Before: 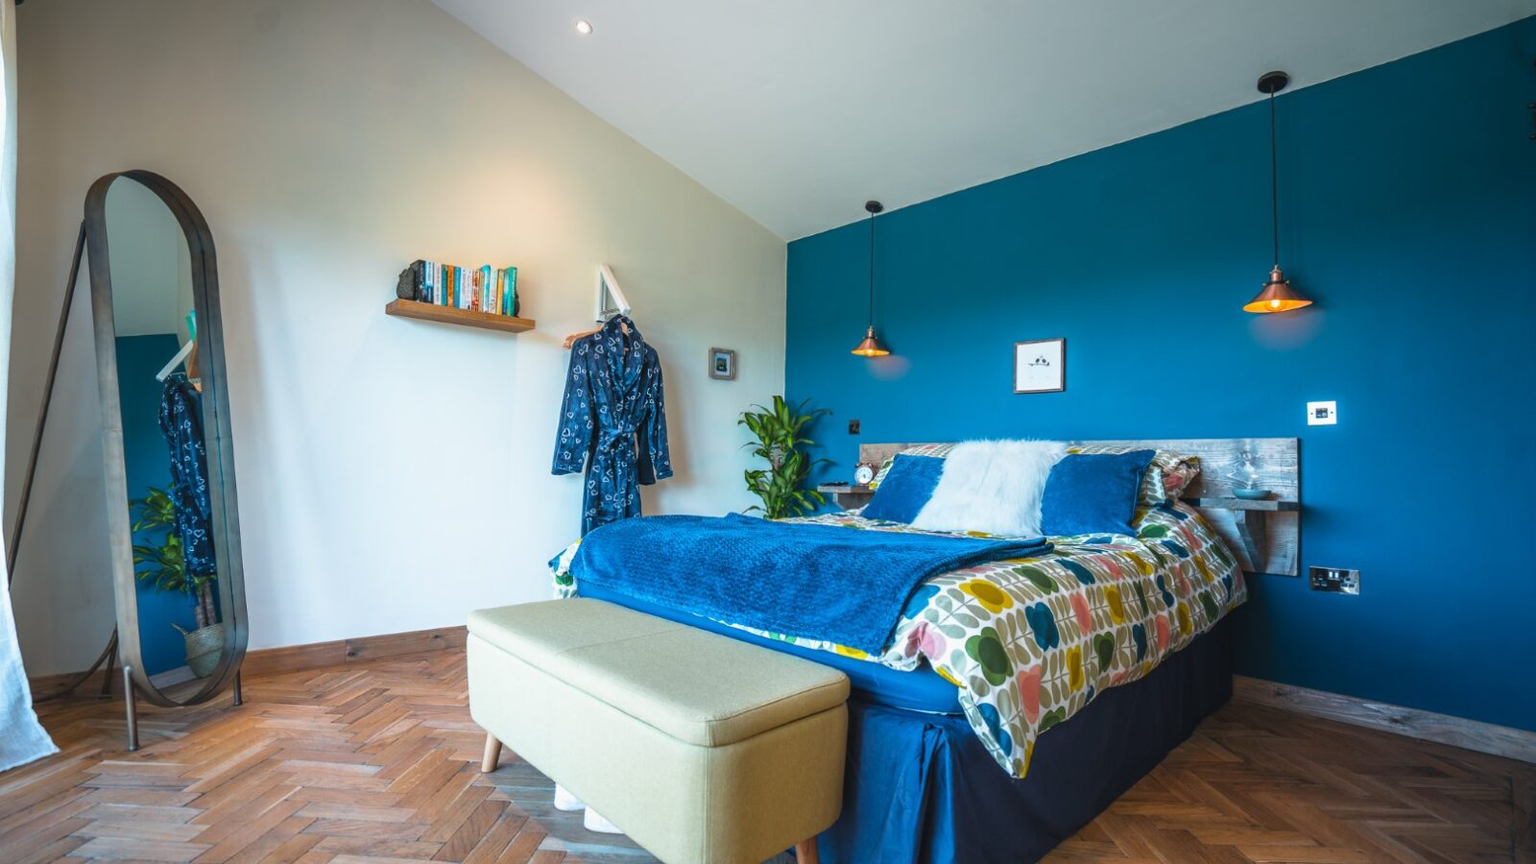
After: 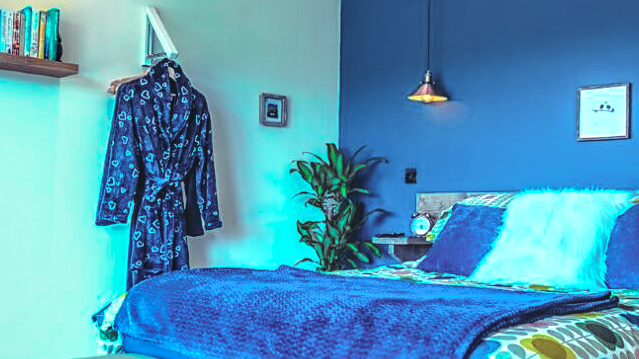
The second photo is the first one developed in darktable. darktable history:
shadows and highlights: shadows -20, white point adjustment -2, highlights -35
sharpen: on, module defaults
crop: left 30%, top 30%, right 30%, bottom 30%
tone curve: curves: ch0 [(0.001, 0.029) (0.084, 0.074) (0.162, 0.165) (0.304, 0.382) (0.466, 0.576) (0.654, 0.741) (0.848, 0.906) (0.984, 0.963)]; ch1 [(0, 0) (0.34, 0.235) (0.46, 0.46) (0.515, 0.502) (0.553, 0.567) (0.764, 0.815) (1, 1)]; ch2 [(0, 0) (0.44, 0.458) (0.479, 0.492) (0.524, 0.507) (0.547, 0.579) (0.673, 0.712) (1, 1)], color space Lab, independent channels, preserve colors none
local contrast: highlights 60%, shadows 60%, detail 160%
rgb curve: curves: ch0 [(0, 0.186) (0.314, 0.284) (0.576, 0.466) (0.805, 0.691) (0.936, 0.886)]; ch1 [(0, 0.186) (0.314, 0.284) (0.581, 0.534) (0.771, 0.746) (0.936, 0.958)]; ch2 [(0, 0.216) (0.275, 0.39) (1, 1)], mode RGB, independent channels, compensate middle gray true, preserve colors none
